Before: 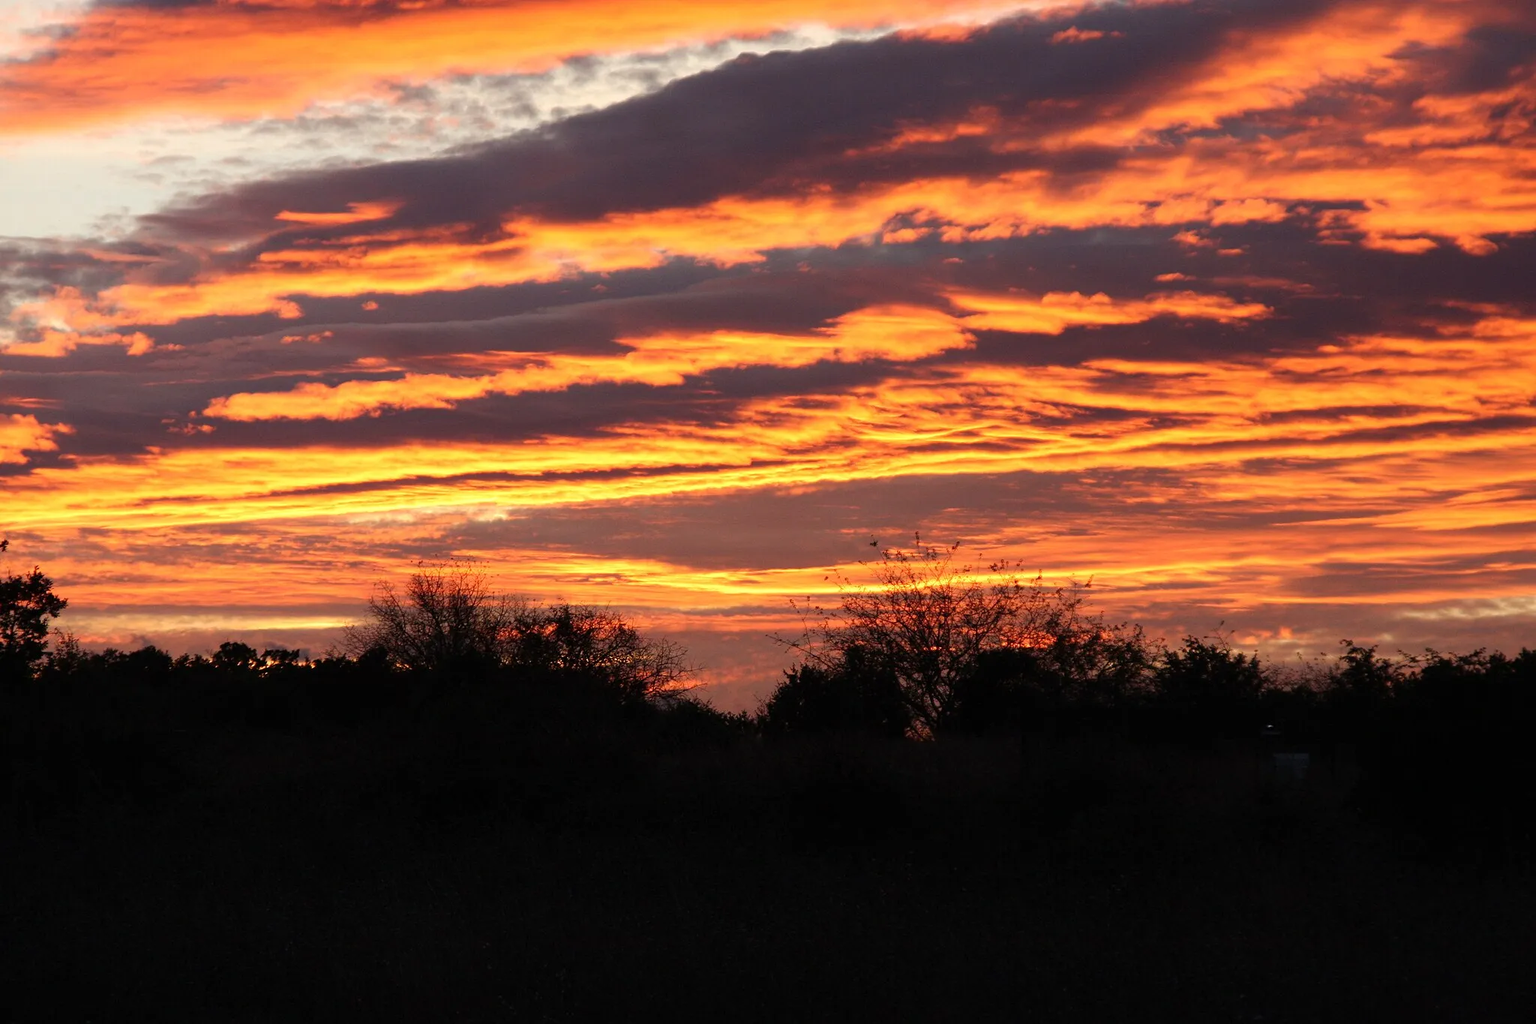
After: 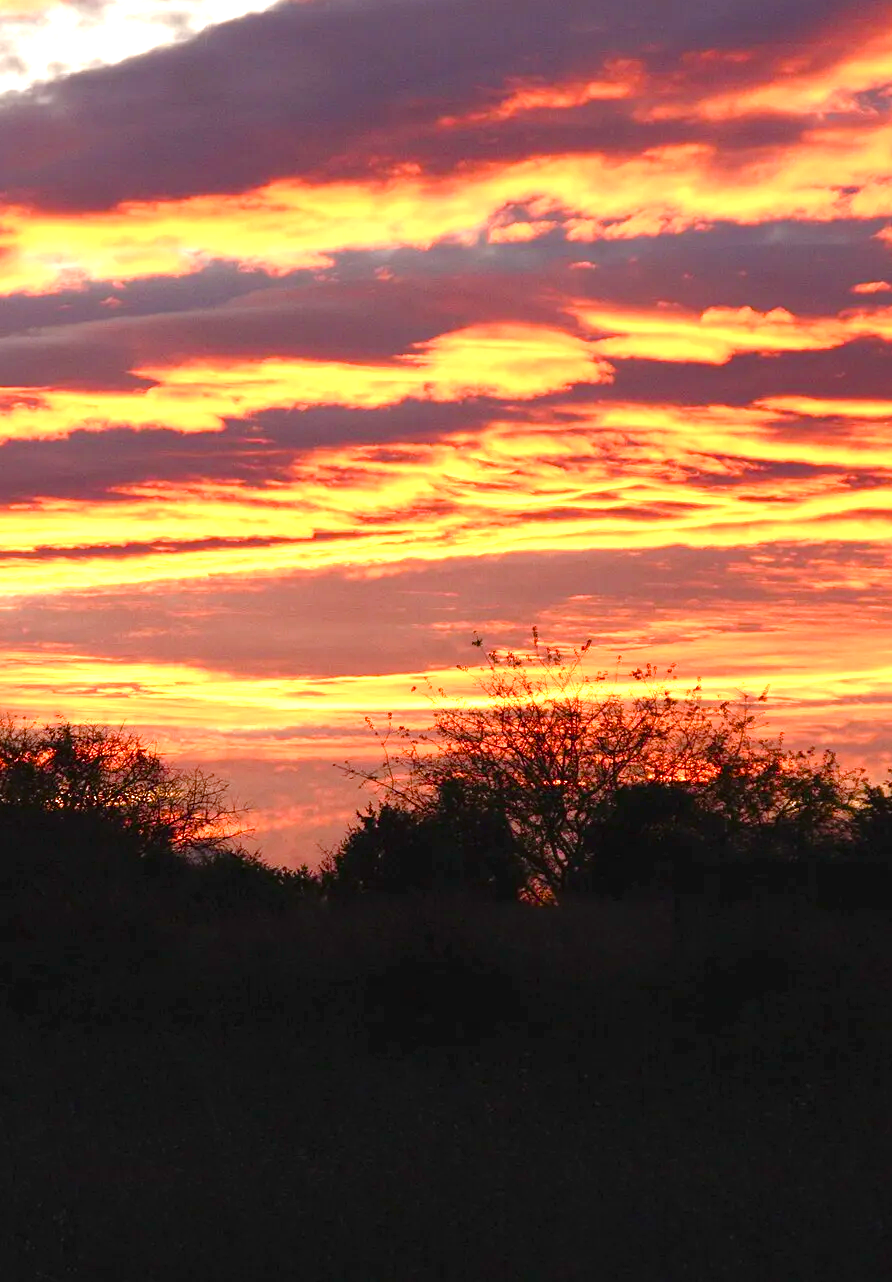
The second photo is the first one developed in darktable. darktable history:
exposure: black level correction 0, exposure 1.107 EV, compensate exposure bias true, compensate highlight preservation false
color balance rgb: global offset › luminance 0.244%, global offset › hue 169.08°, perceptual saturation grading › global saturation 20%, perceptual saturation grading › highlights -25.061%, perceptual saturation grading › shadows 49.829%
tone equalizer: -8 EV 0.092 EV, mask exposure compensation -0.486 EV
crop: left 33.6%, top 6.05%, right 22.814%
